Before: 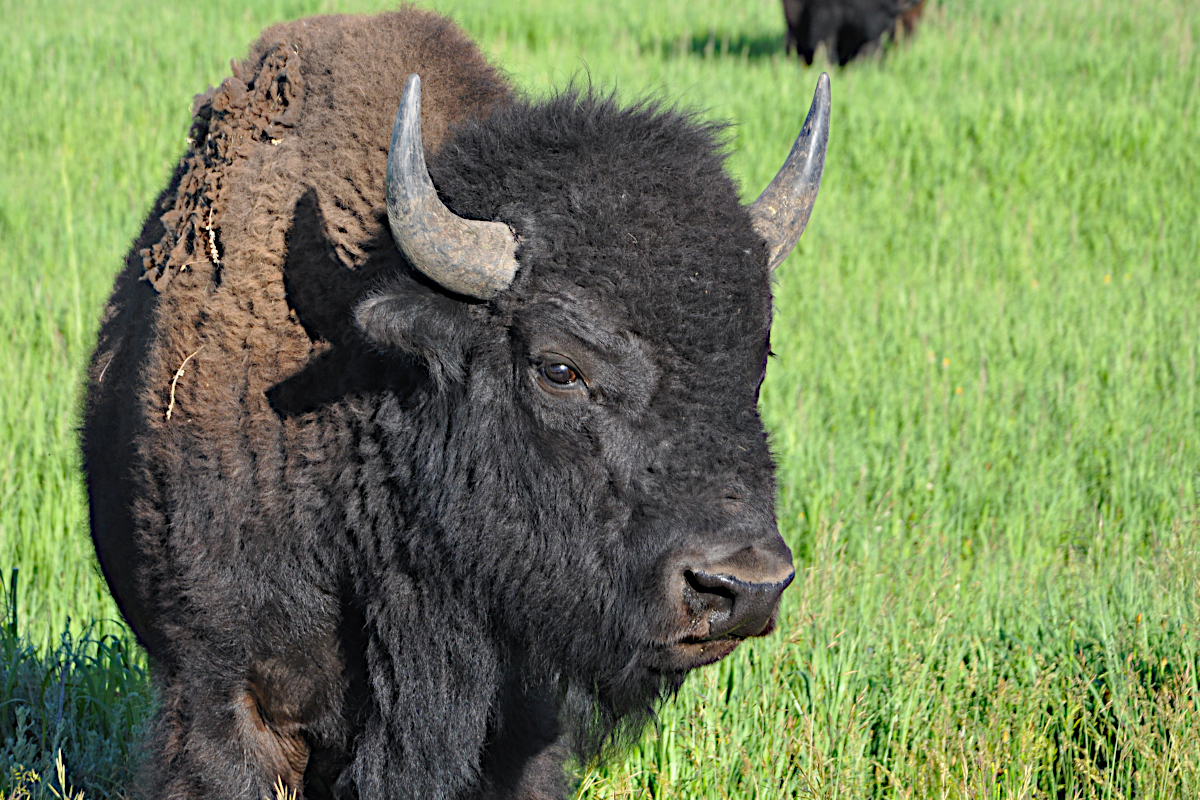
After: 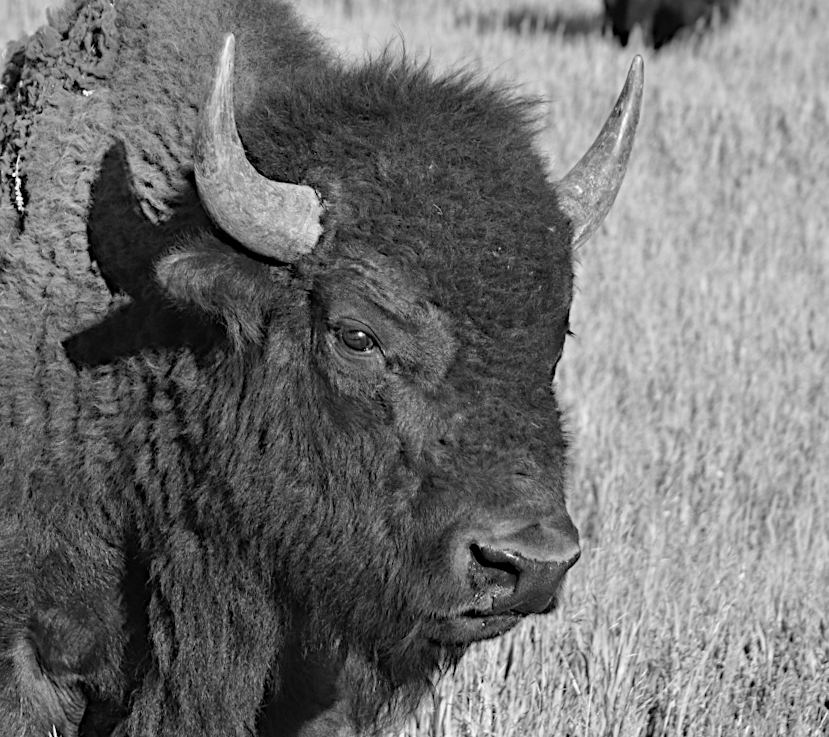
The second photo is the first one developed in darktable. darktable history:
shadows and highlights: shadows 25, highlights -25
monochrome: on, module defaults
crop and rotate: angle -3.27°, left 14.277%, top 0.028%, right 10.766%, bottom 0.028%
